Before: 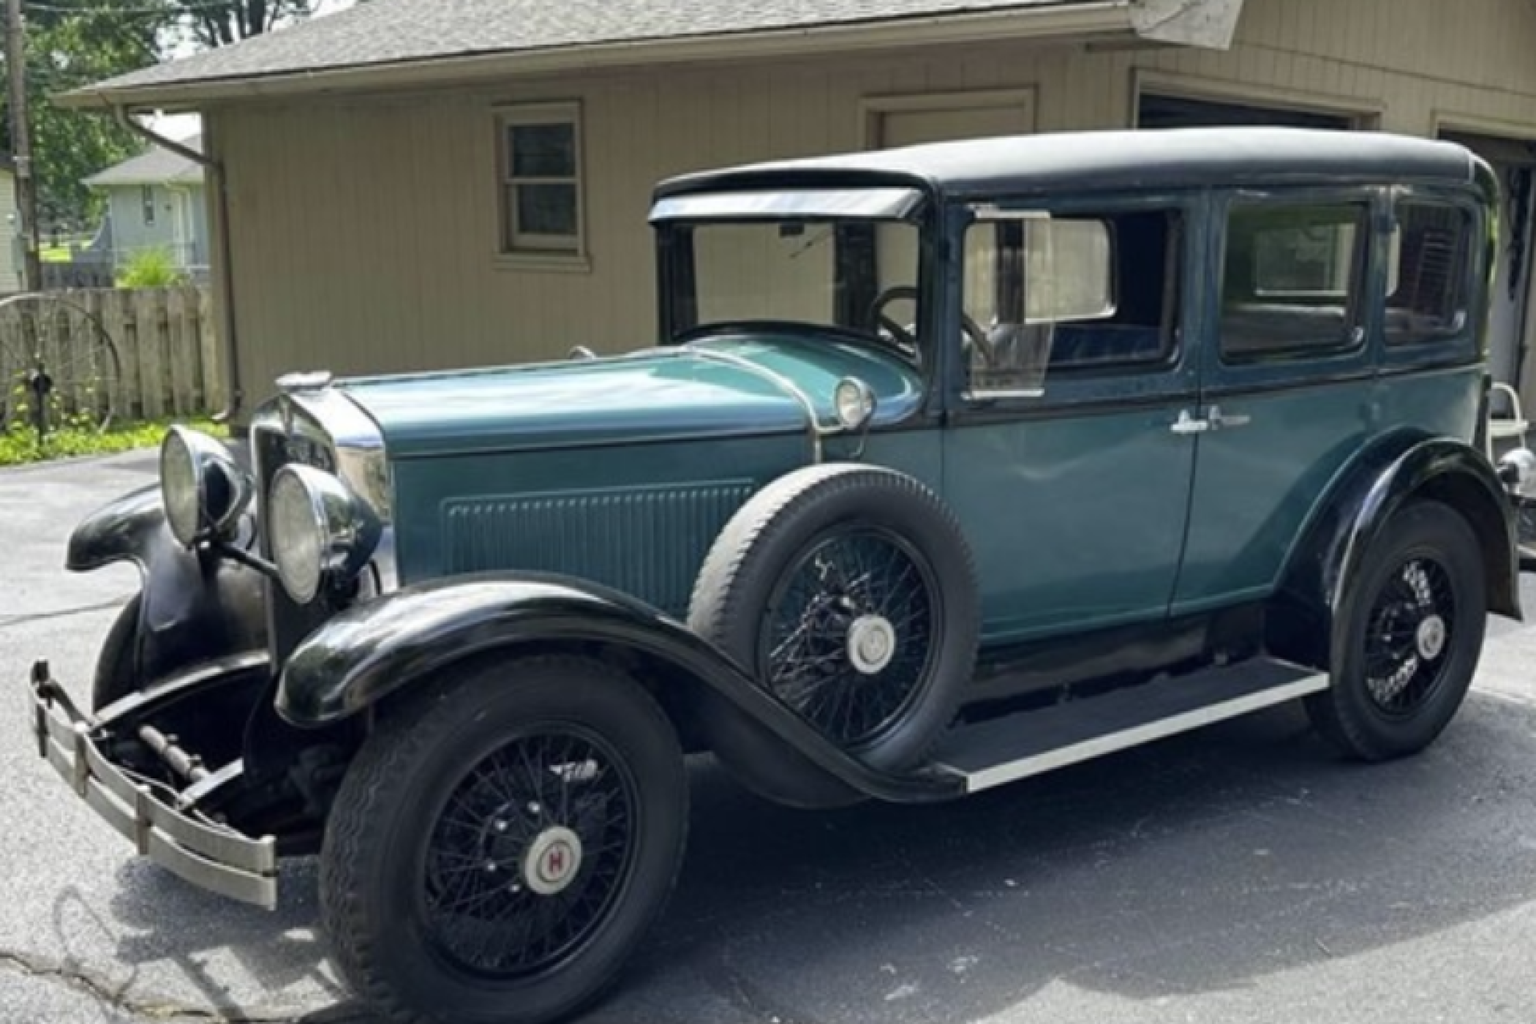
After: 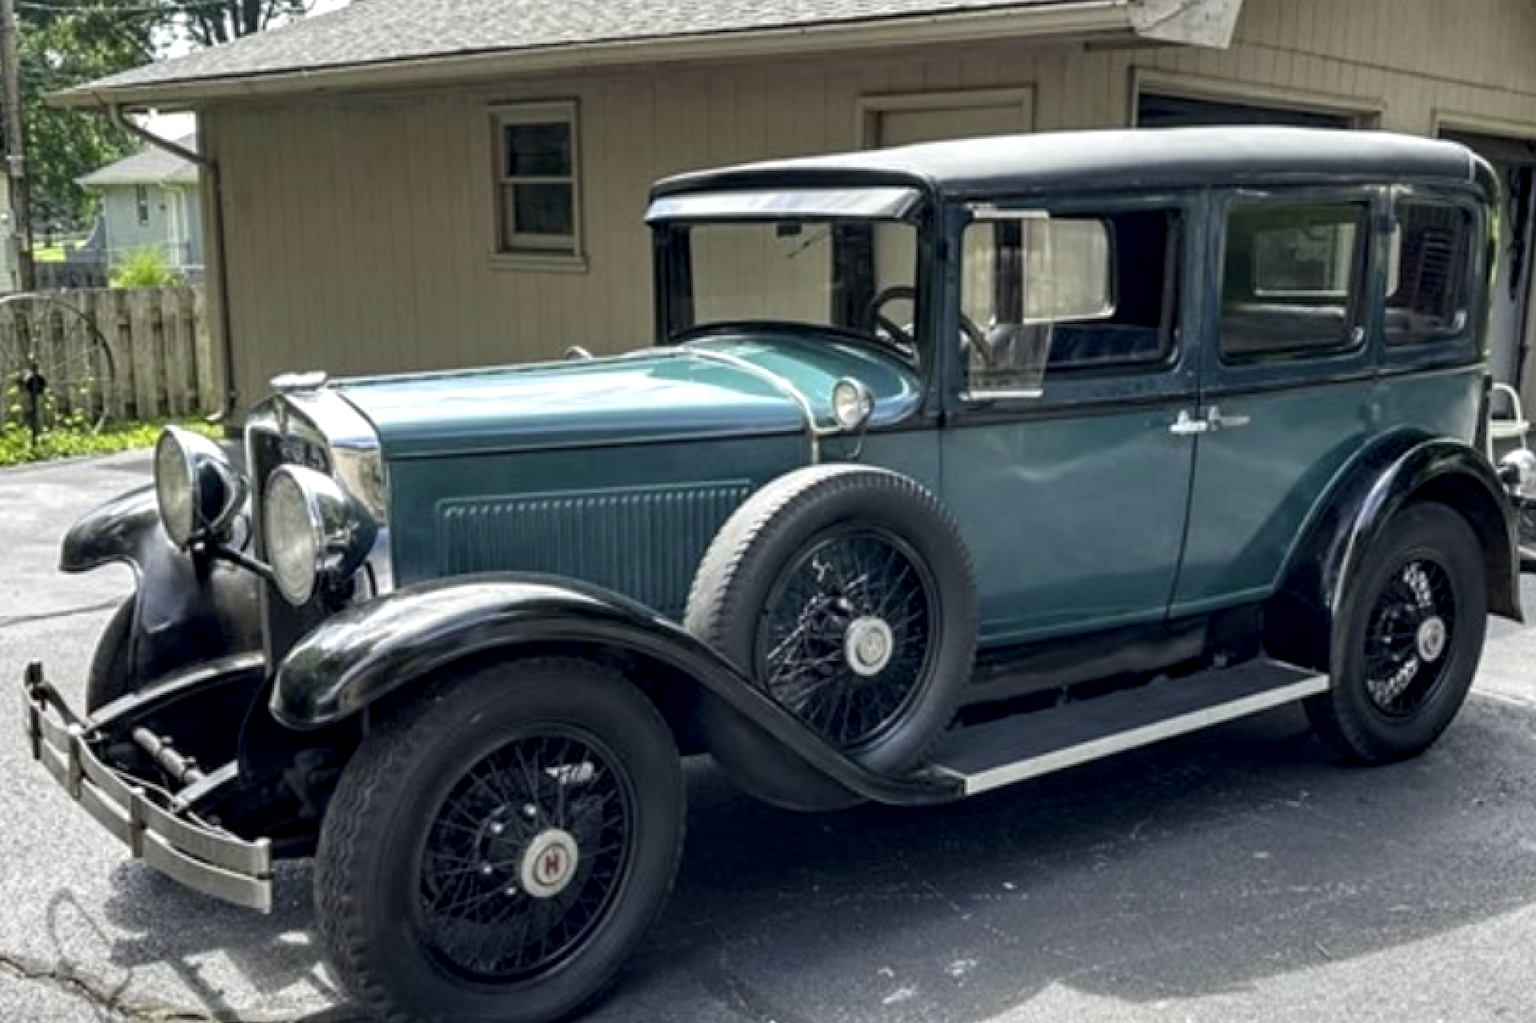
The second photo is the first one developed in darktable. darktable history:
local contrast: detail 144%
crop and rotate: left 0.455%, top 0.189%, bottom 0.364%
